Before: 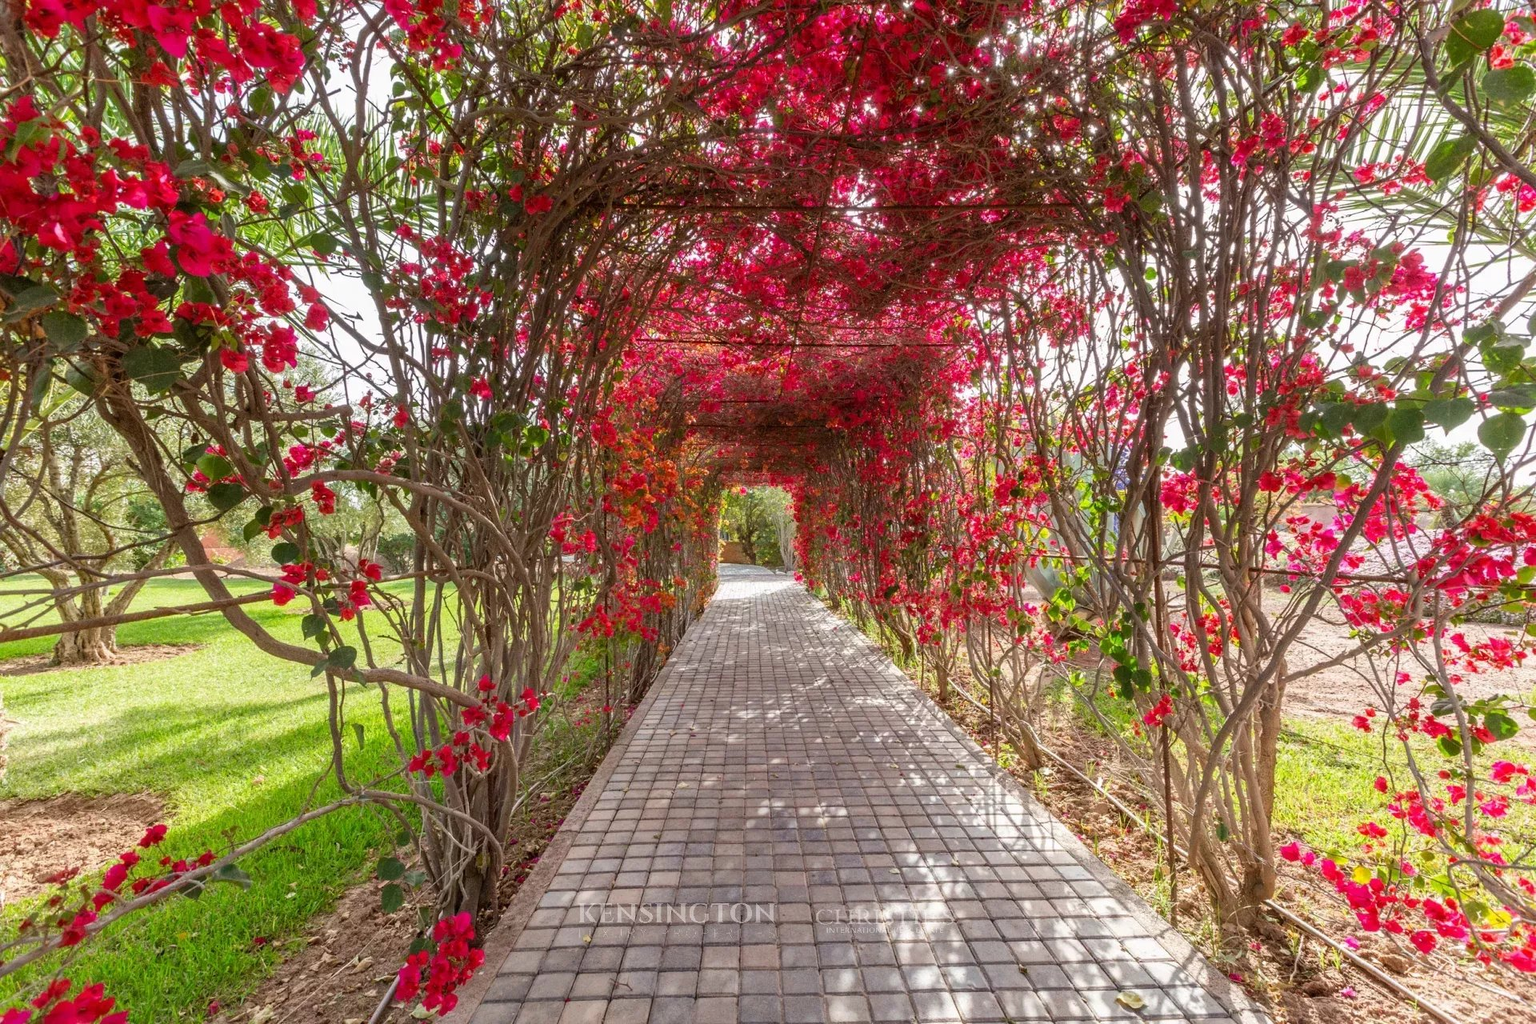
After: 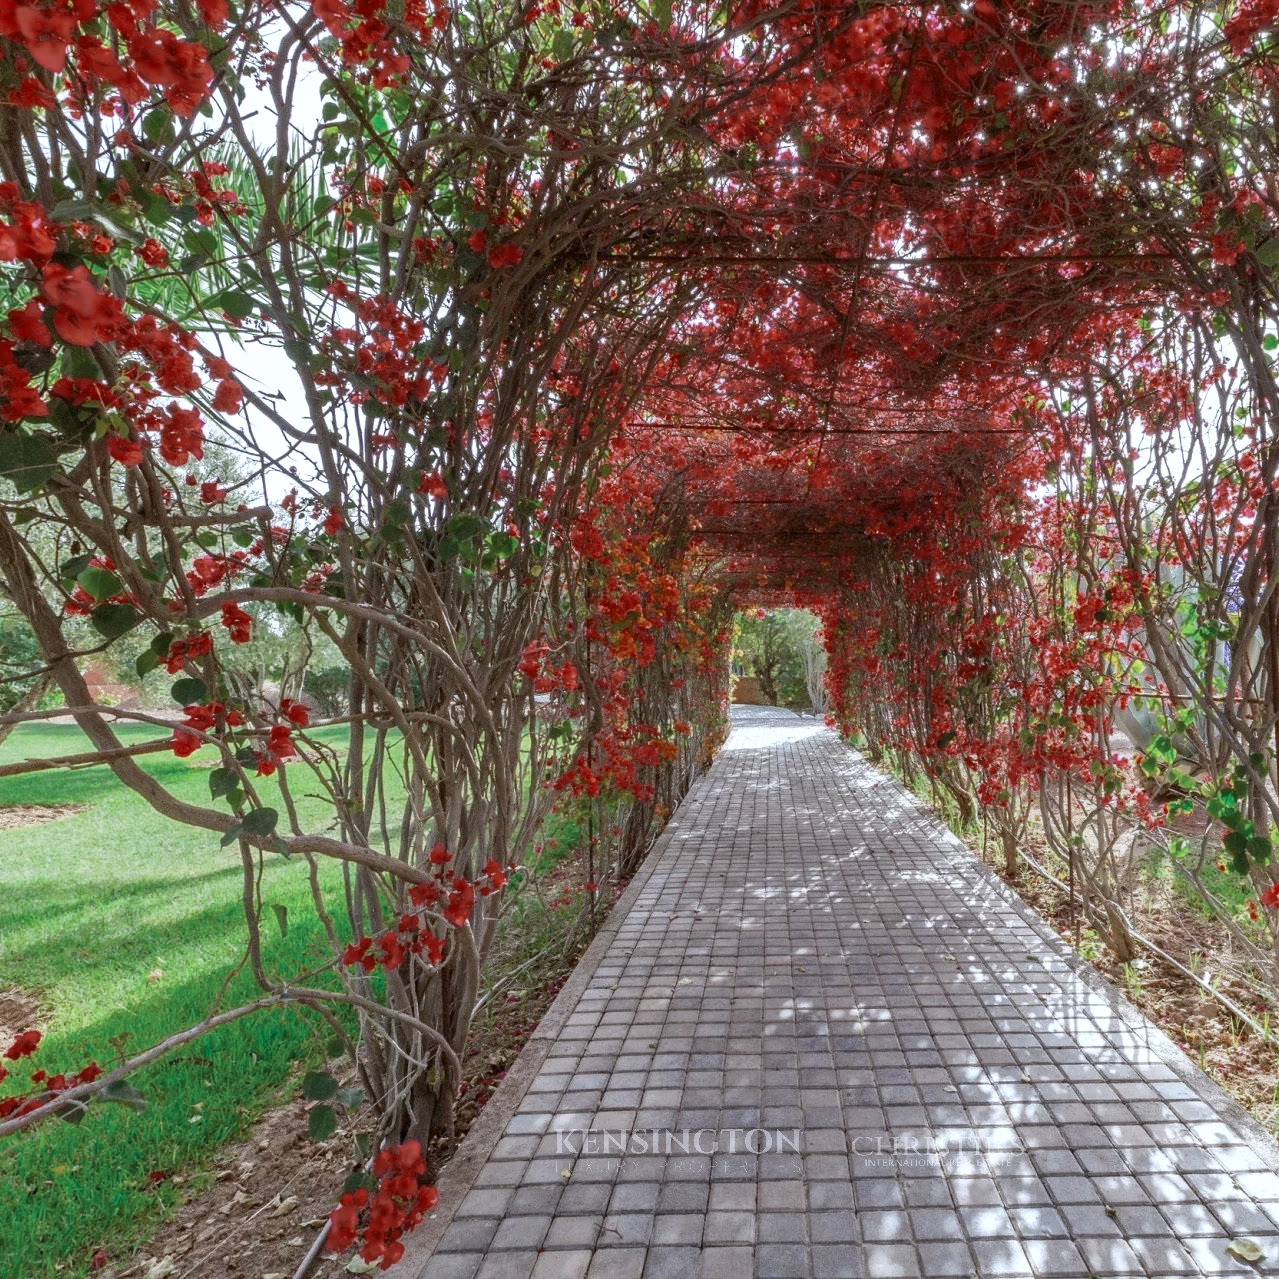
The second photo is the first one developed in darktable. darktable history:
crop and rotate: left 8.786%, right 24.548%
white balance: red 0.924, blue 1.095
rgb curve: mode RGB, independent channels
color zones: curves: ch0 [(0, 0.5) (0.125, 0.4) (0.25, 0.5) (0.375, 0.4) (0.5, 0.4) (0.625, 0.6) (0.75, 0.6) (0.875, 0.5)]; ch1 [(0, 0.35) (0.125, 0.45) (0.25, 0.35) (0.375, 0.35) (0.5, 0.35) (0.625, 0.35) (0.75, 0.45) (0.875, 0.35)]; ch2 [(0, 0.6) (0.125, 0.5) (0.25, 0.5) (0.375, 0.6) (0.5, 0.6) (0.625, 0.5) (0.75, 0.5) (0.875, 0.5)]
